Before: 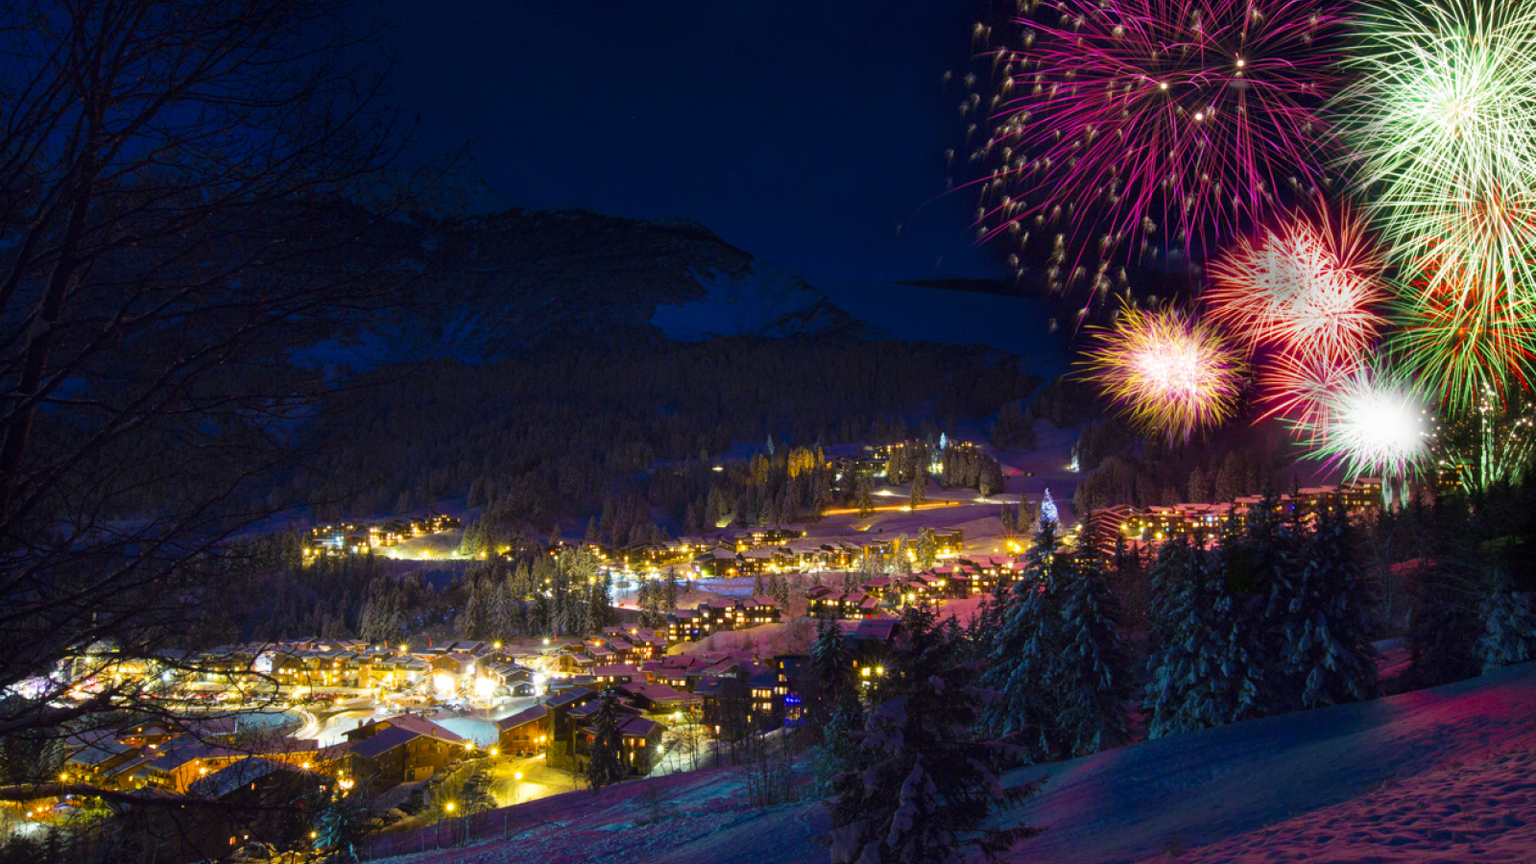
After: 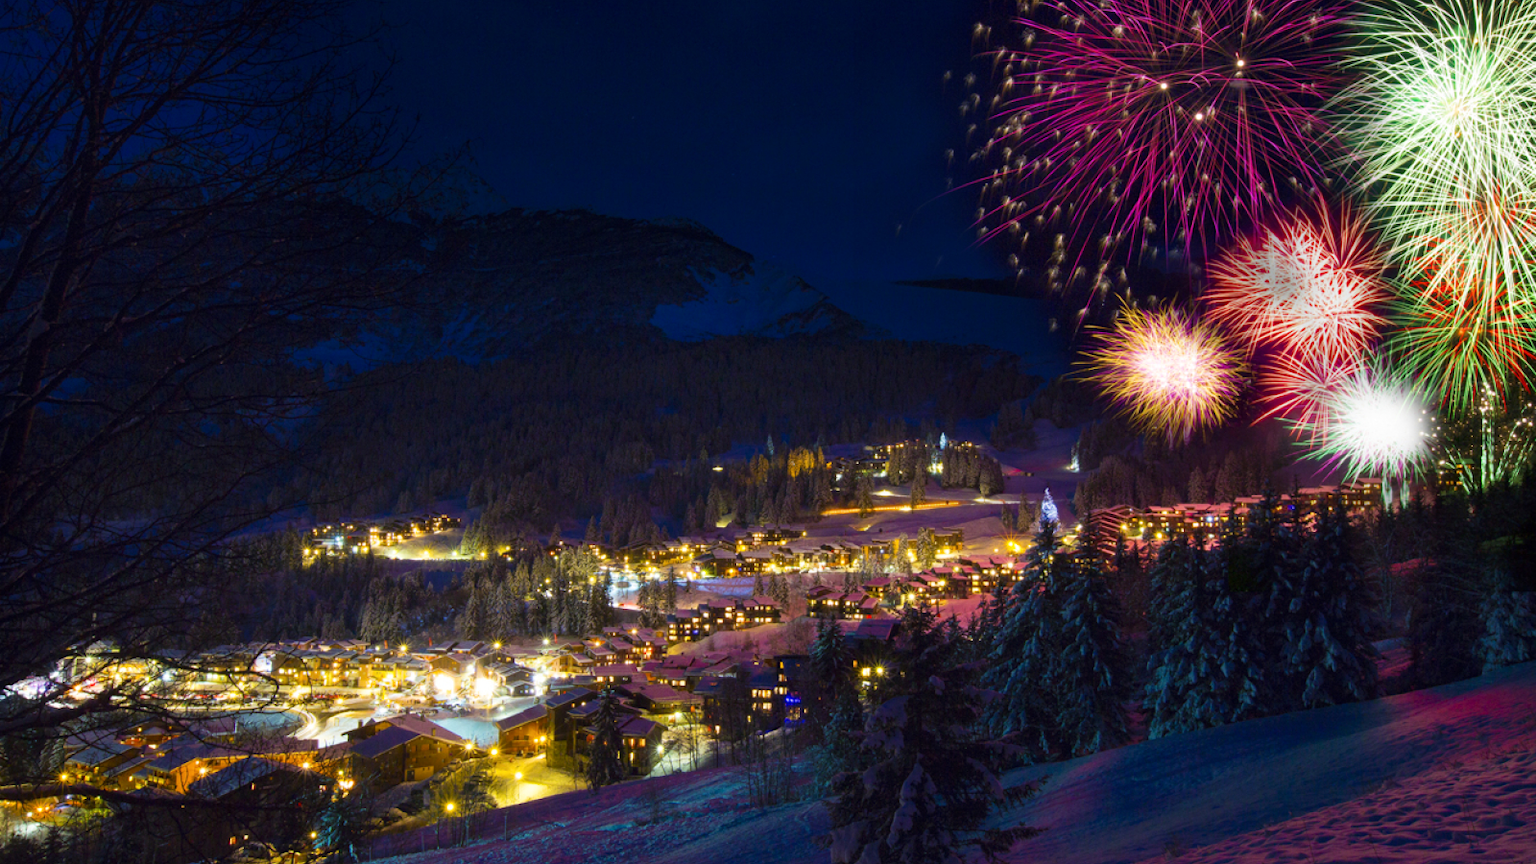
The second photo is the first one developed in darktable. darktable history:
contrast brightness saturation: contrast 0.071
